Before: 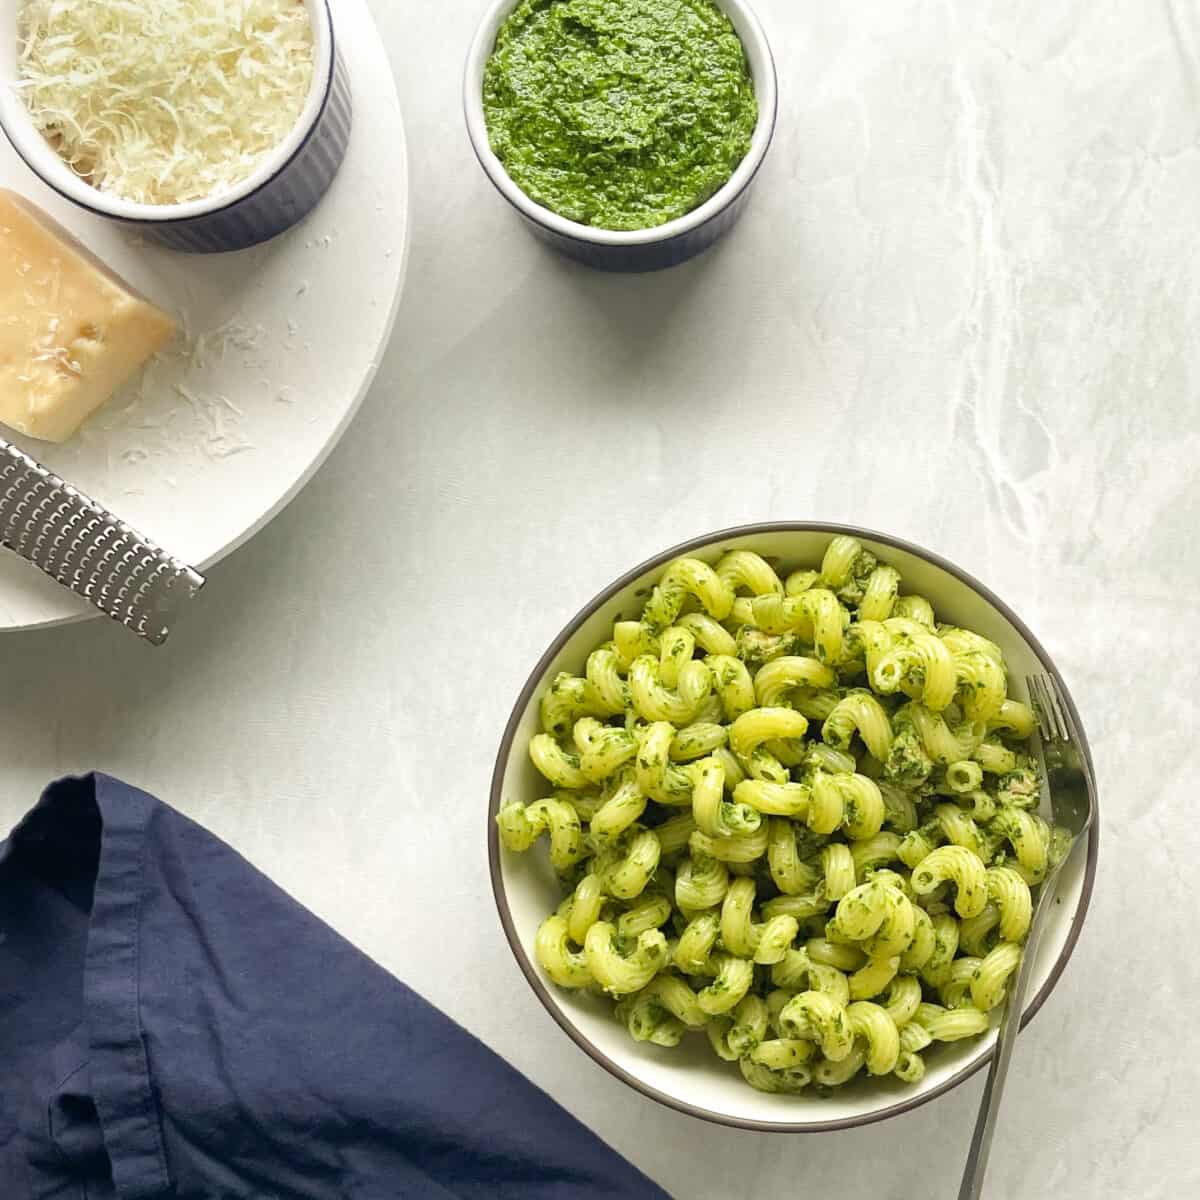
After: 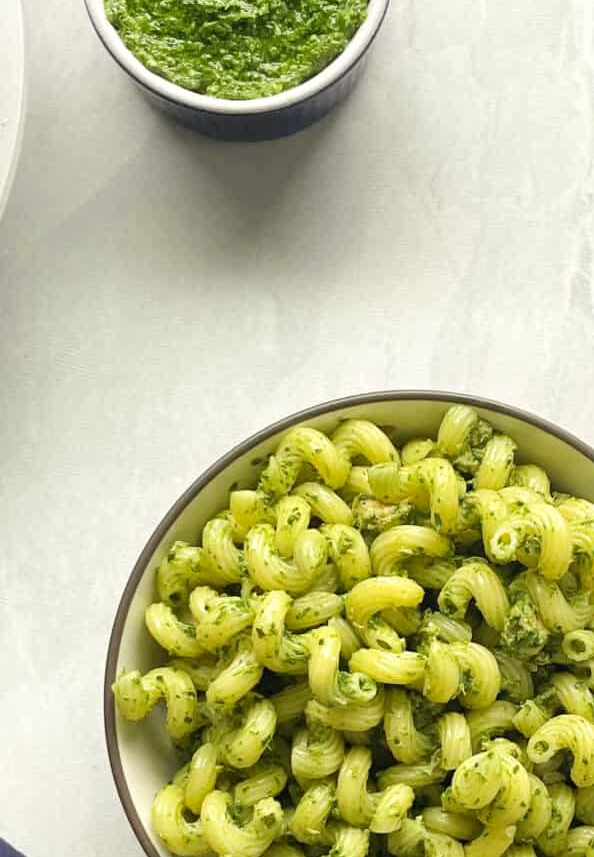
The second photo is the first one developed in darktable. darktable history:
white balance: red 1.009, blue 0.985
crop: left 32.075%, top 10.976%, right 18.355%, bottom 17.596%
